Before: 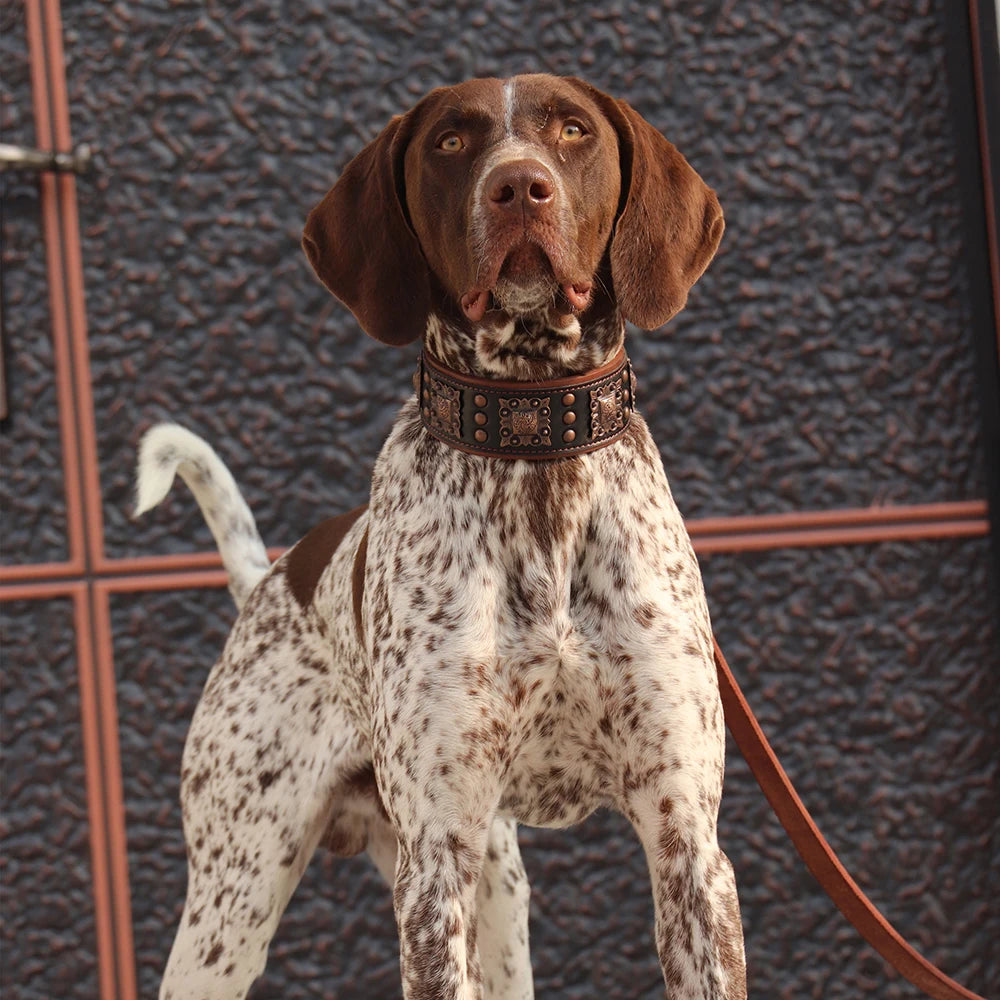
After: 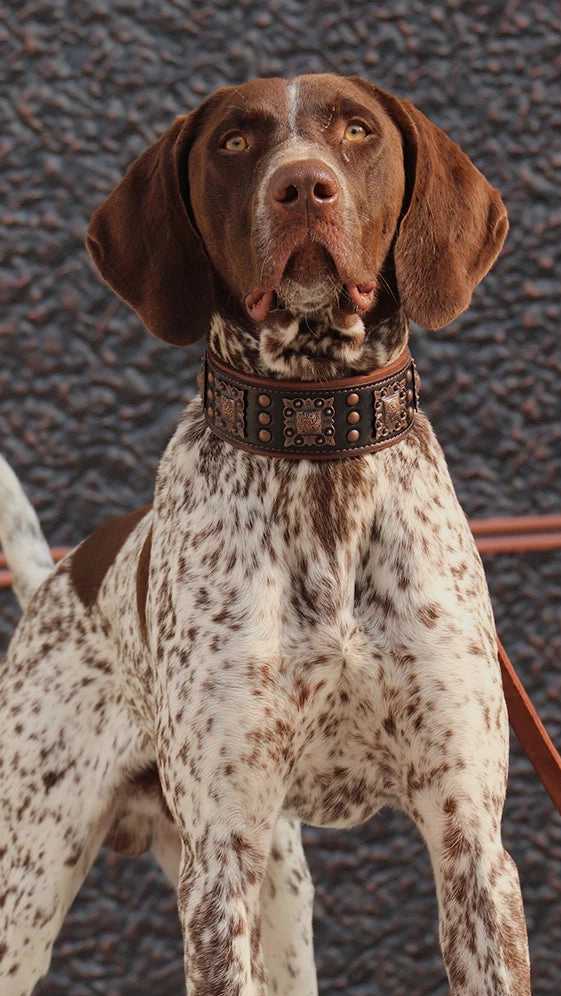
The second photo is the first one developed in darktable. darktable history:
crop: left 21.674%, right 22.086%
shadows and highlights: shadows 25, highlights -25
filmic rgb: black relative exposure -14.19 EV, white relative exposure 3.39 EV, hardness 7.89, preserve chrominance max RGB
